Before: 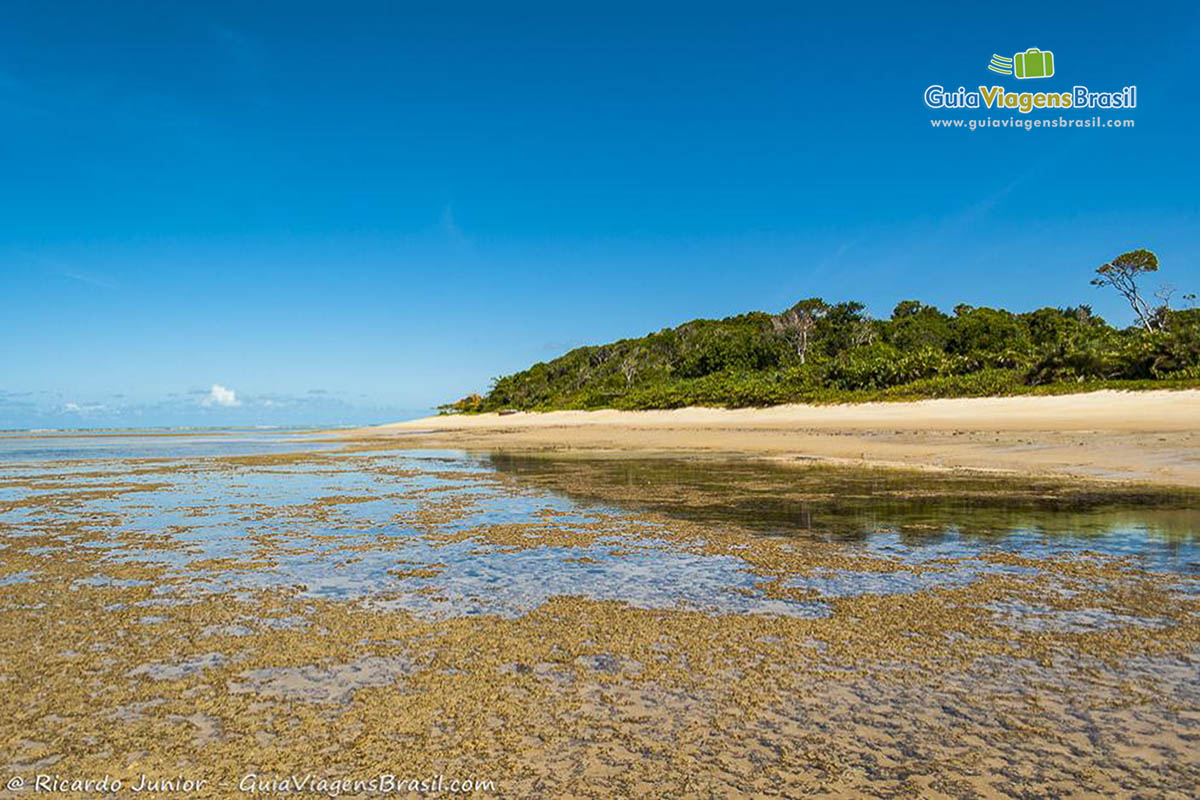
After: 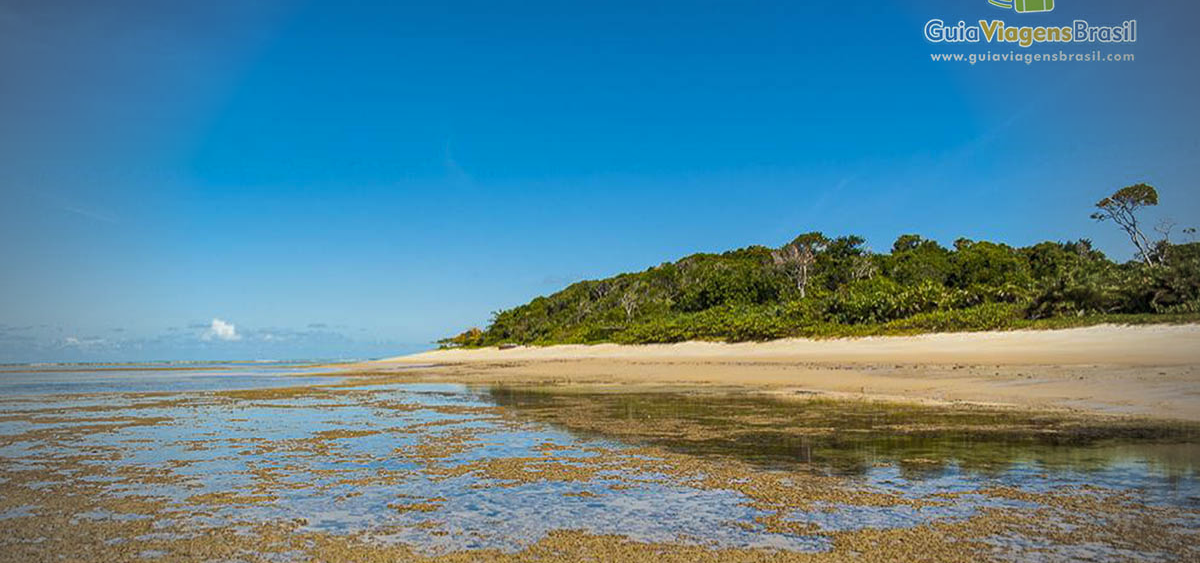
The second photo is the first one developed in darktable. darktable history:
crop and rotate: top 8.42%, bottom 21.159%
shadows and highlights: shadows 39.42, highlights -60.03
vignetting: fall-off start 66.96%, width/height ratio 1.016
